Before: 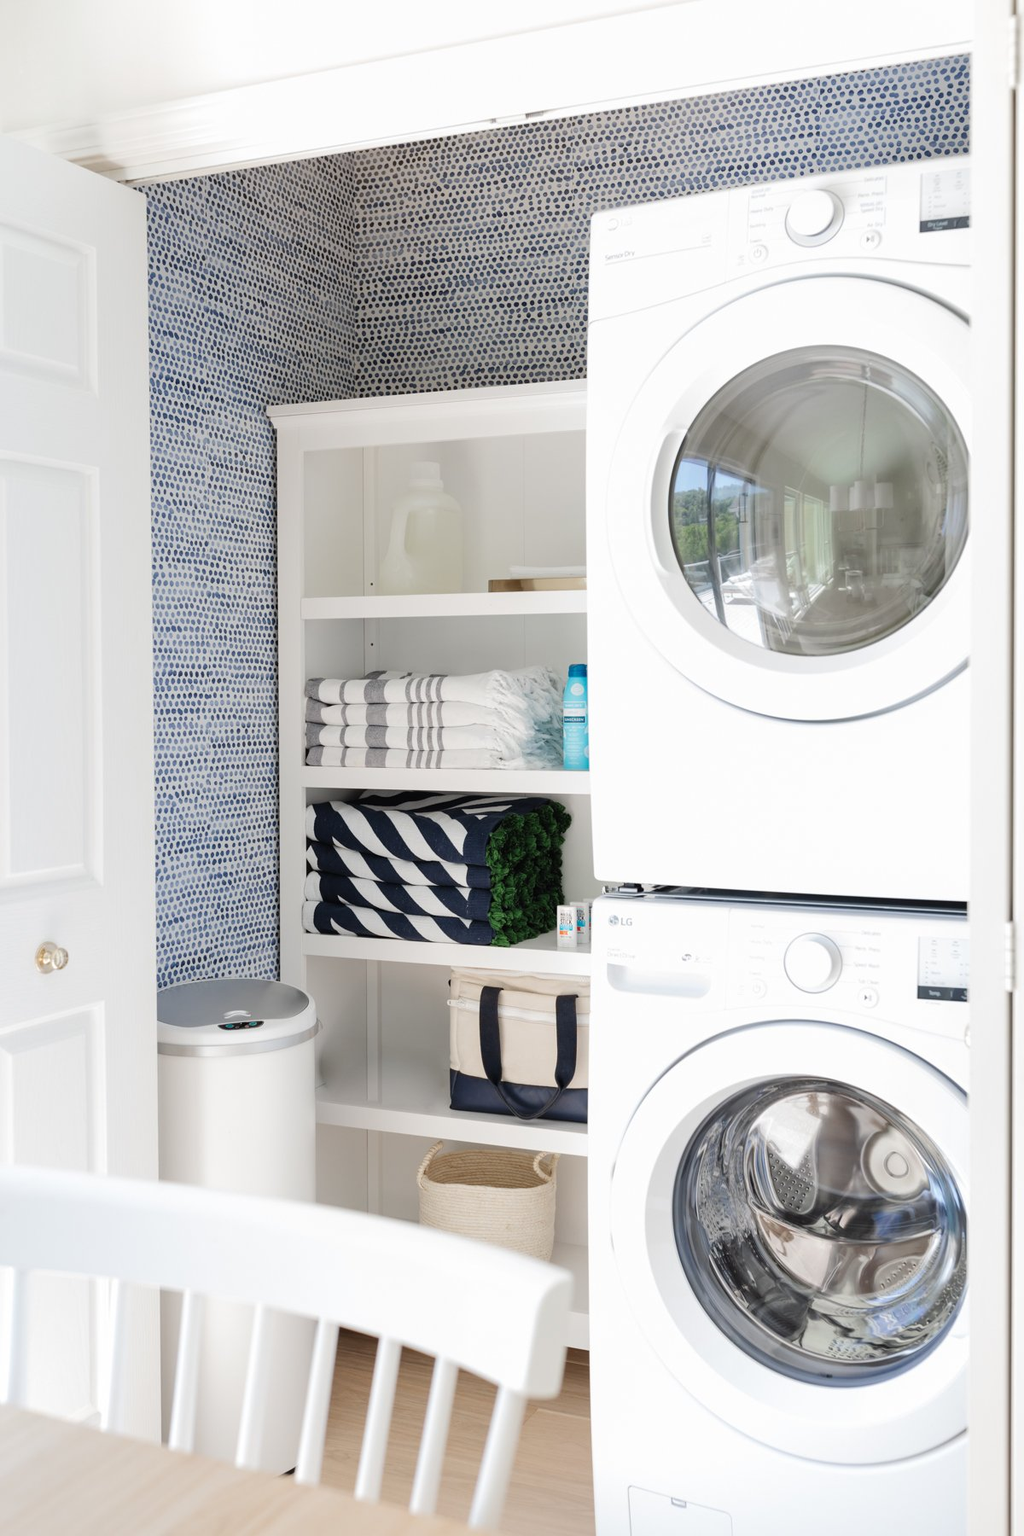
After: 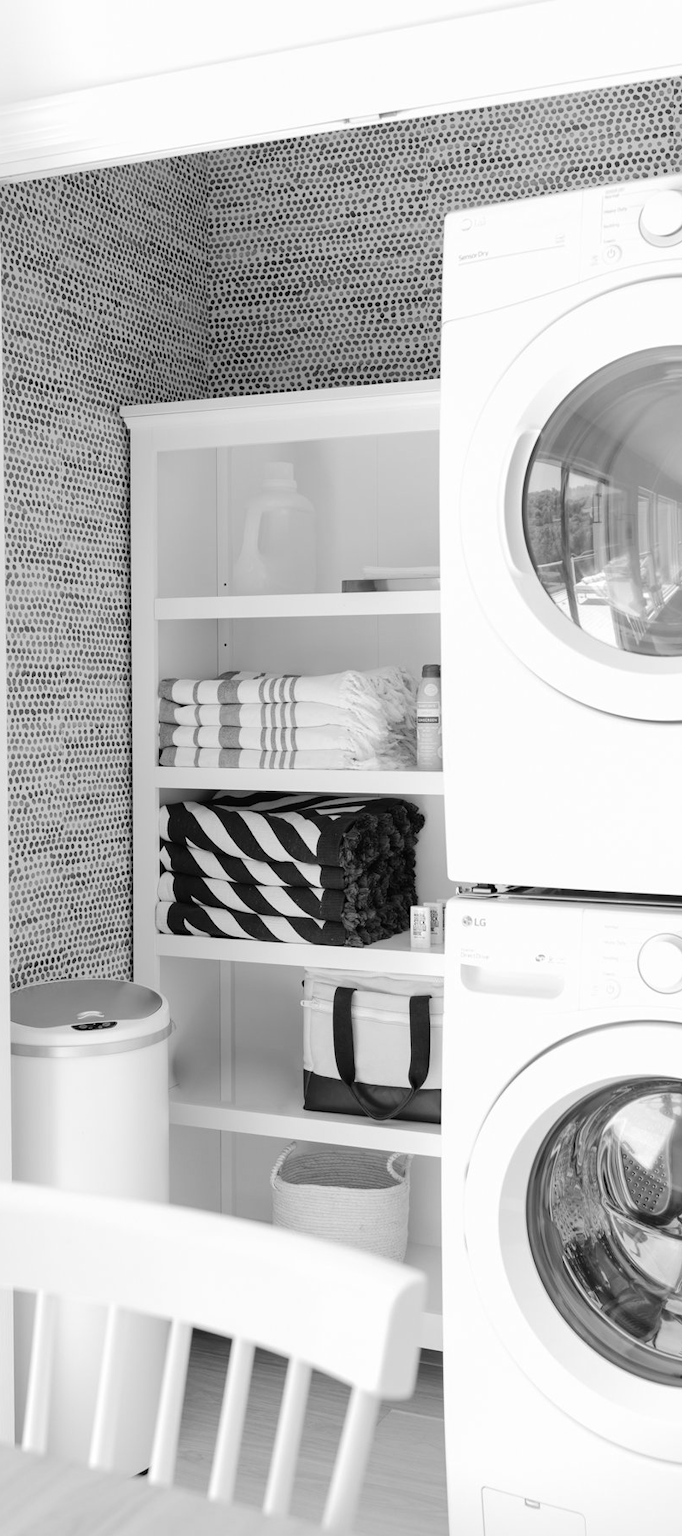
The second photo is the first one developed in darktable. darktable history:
crop and rotate: left 14.385%, right 18.948%
monochrome: on, module defaults
